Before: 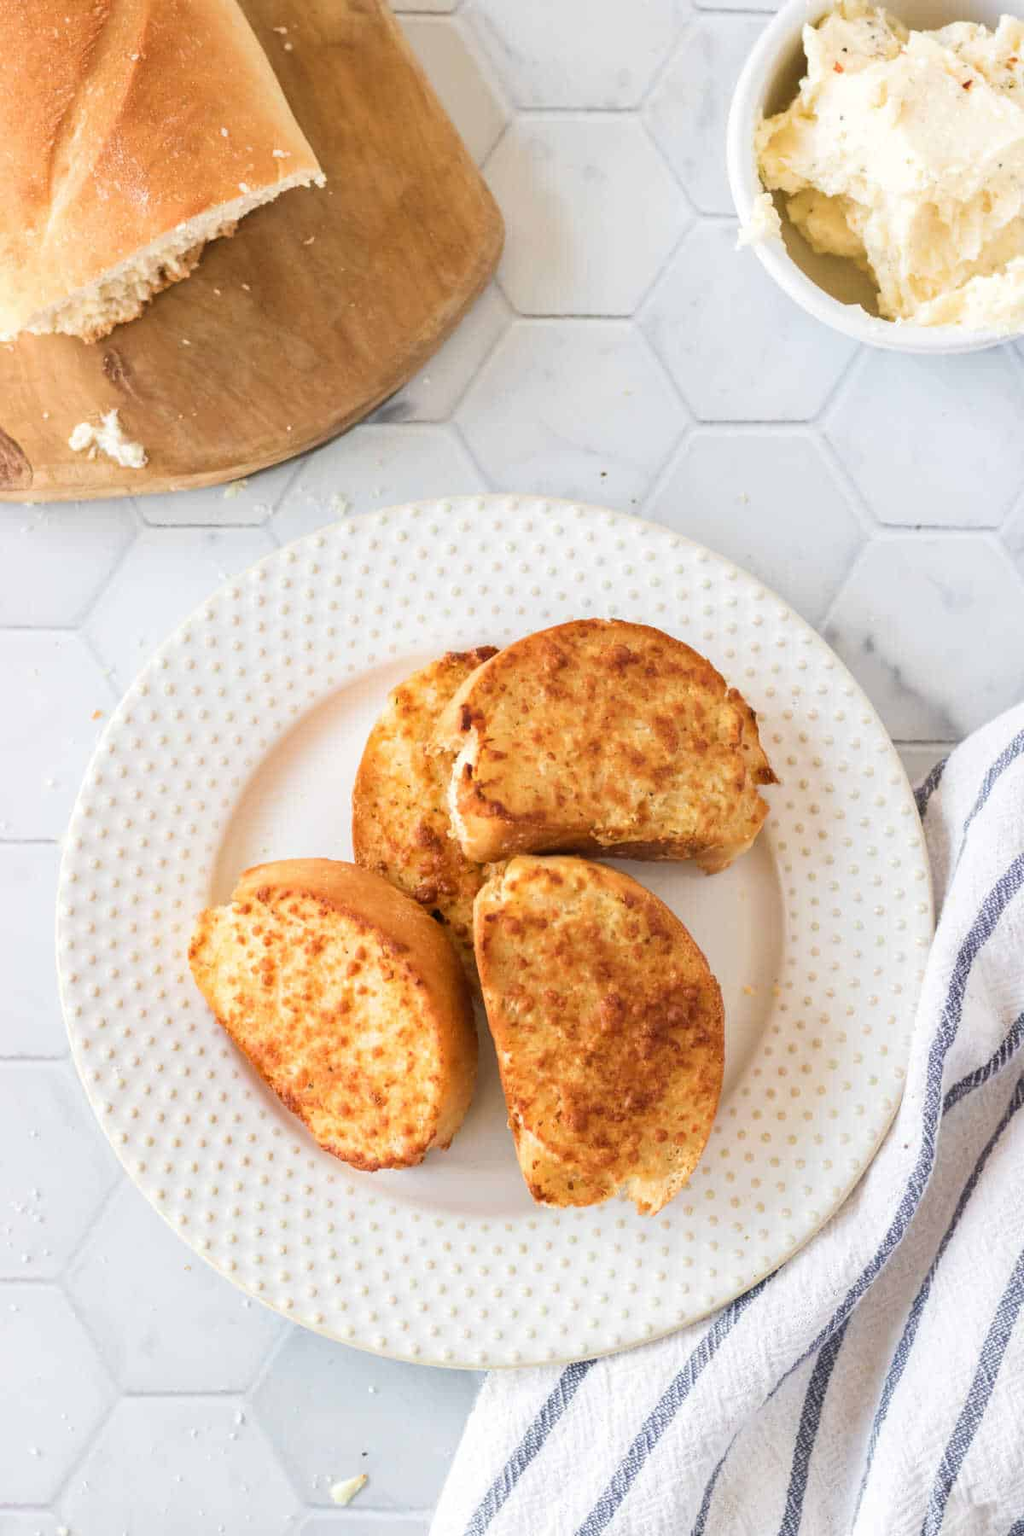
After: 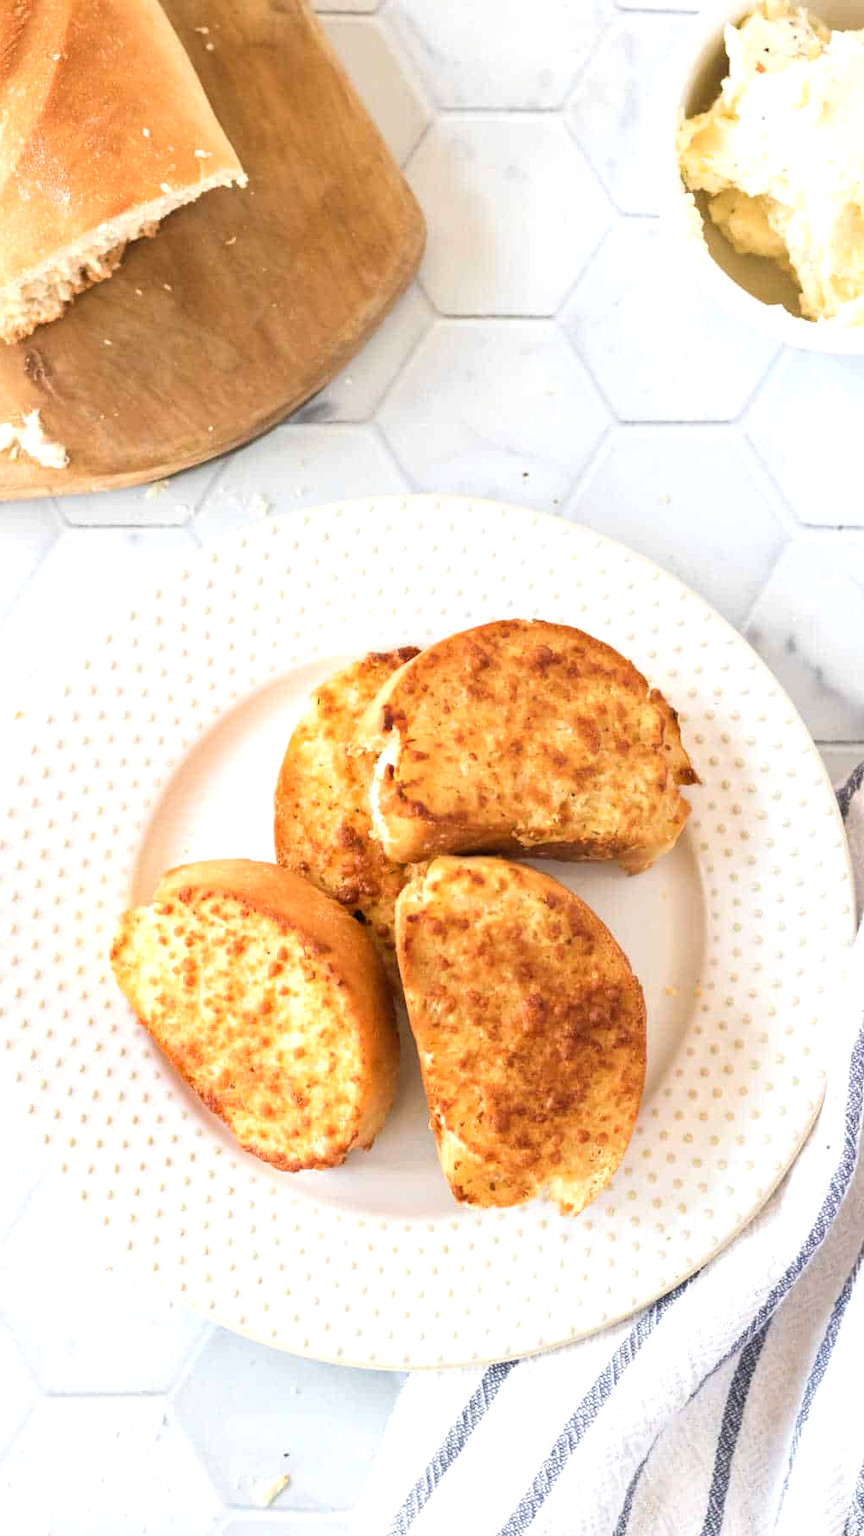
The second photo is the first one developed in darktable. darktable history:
crop: left 7.67%, right 7.845%
tone equalizer: -8 EV -0.414 EV, -7 EV -0.4 EV, -6 EV -0.362 EV, -5 EV -0.207 EV, -3 EV 0.248 EV, -2 EV 0.313 EV, -1 EV 0.382 EV, +0 EV 0.428 EV
color correction: highlights b* 0.068
